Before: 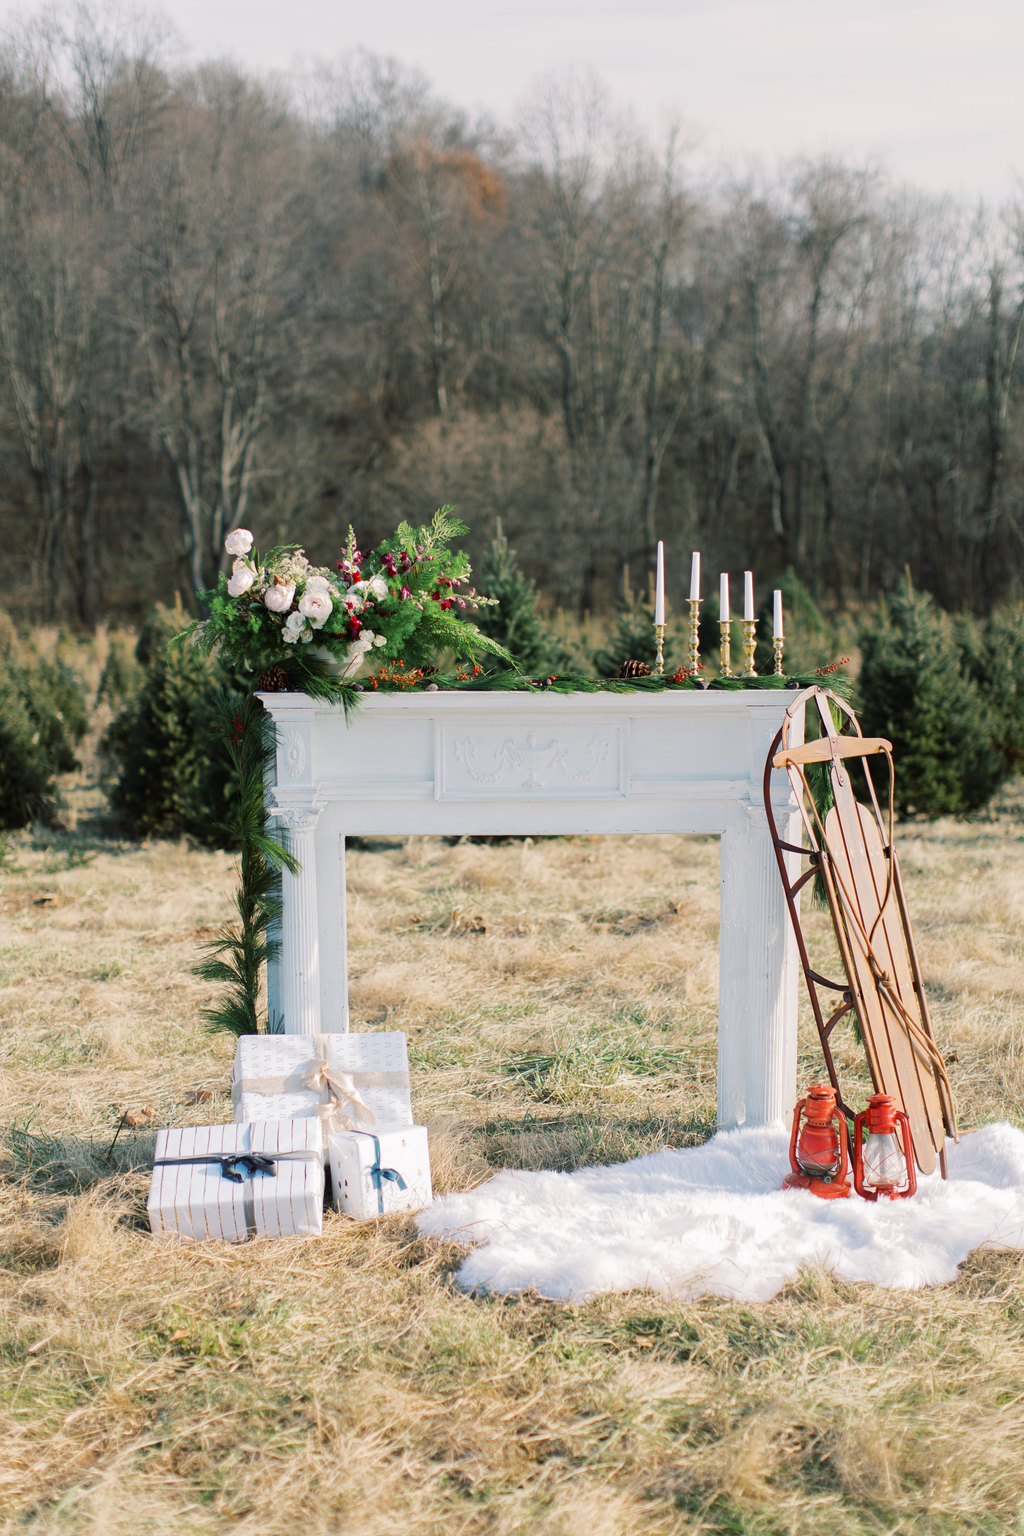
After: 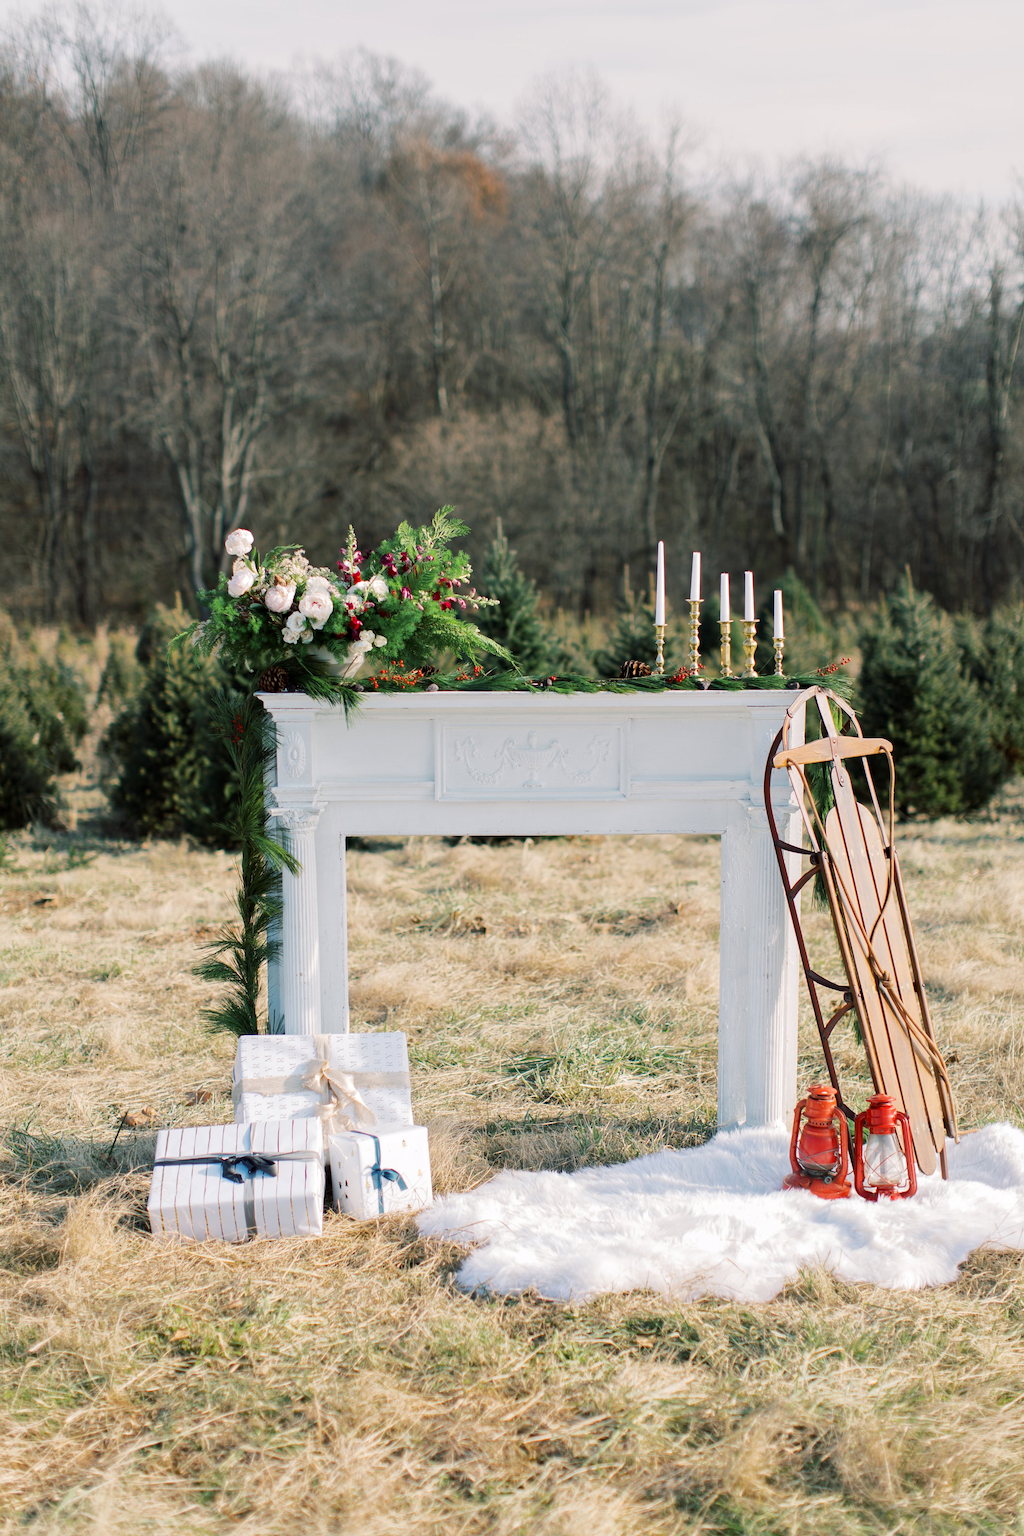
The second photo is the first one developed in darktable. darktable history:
contrast equalizer: octaves 7, y [[0.6 ×6], [0.55 ×6], [0 ×6], [0 ×6], [0 ×6]], mix 0.164
